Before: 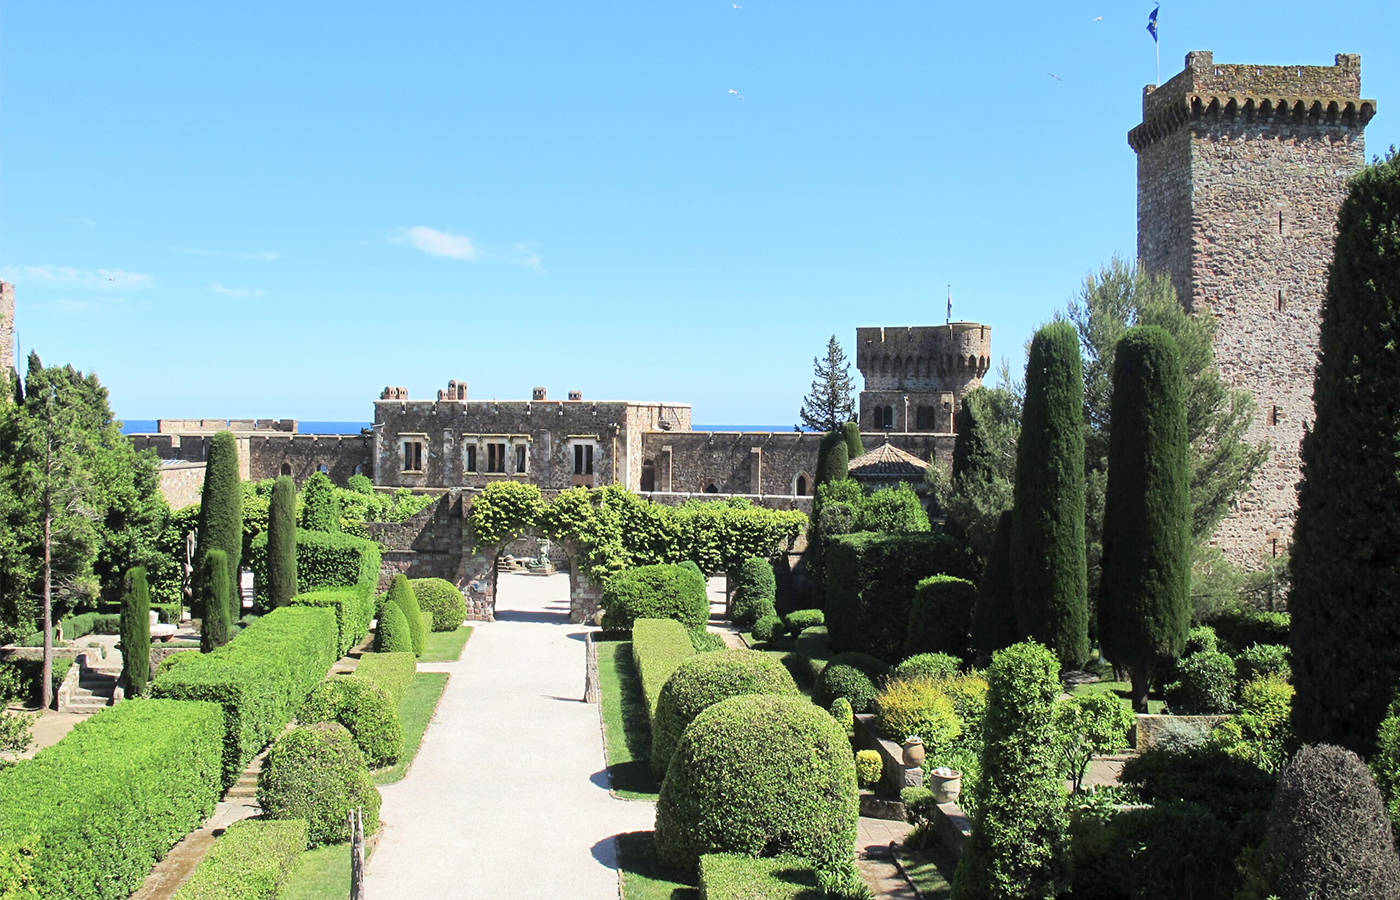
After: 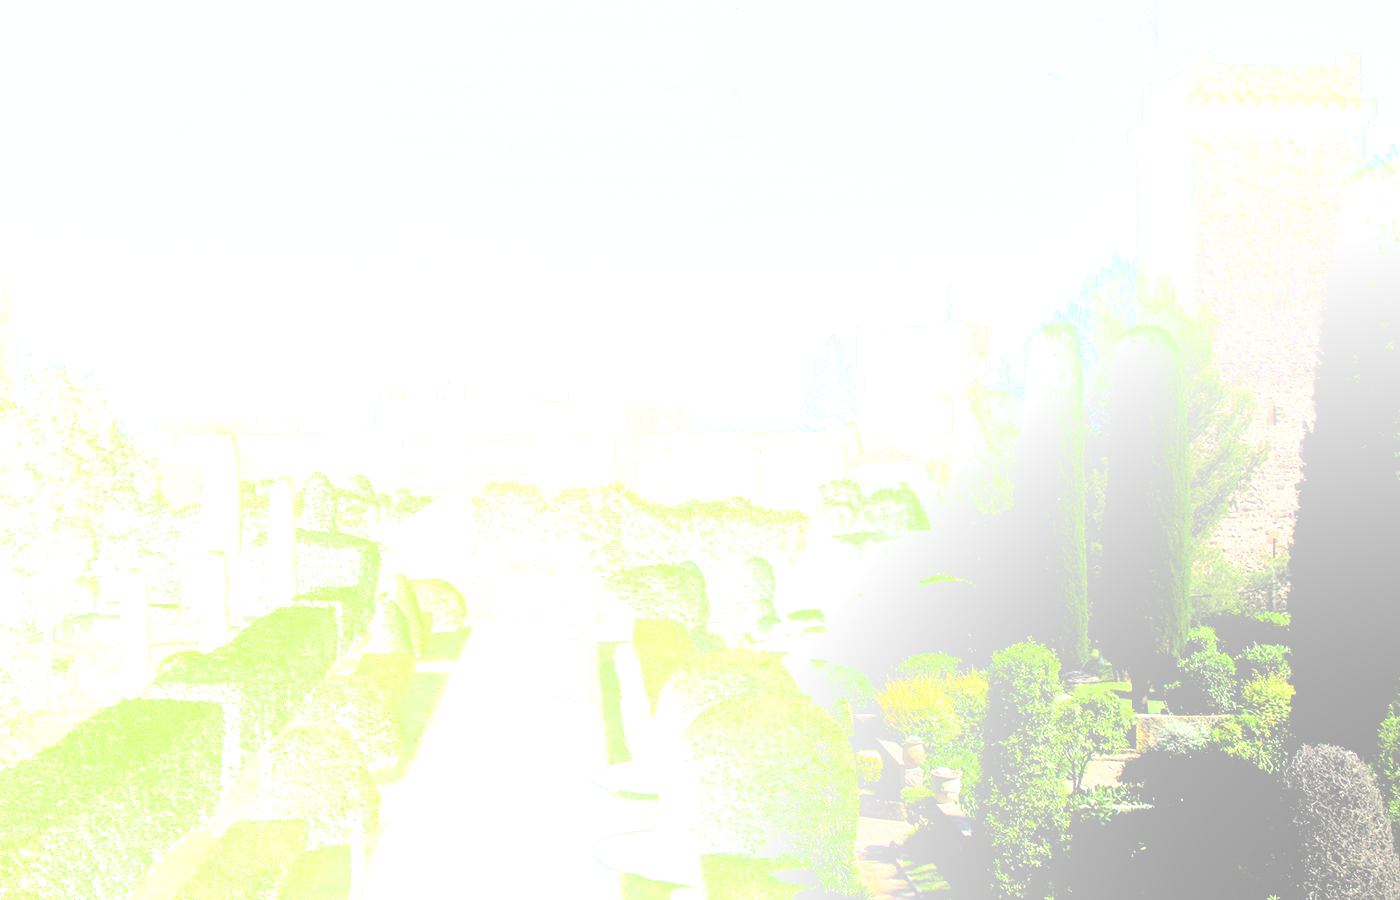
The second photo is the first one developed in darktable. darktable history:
filmic rgb: black relative exposure -8.2 EV, white relative exposure 2.2 EV, threshold 3 EV, hardness 7.11, latitude 85.74%, contrast 1.696, highlights saturation mix -4%, shadows ↔ highlights balance -2.69%, color science v5 (2021), contrast in shadows safe, contrast in highlights safe, enable highlight reconstruction true
contrast equalizer: octaves 7, y [[0.6 ×6], [0.55 ×6], [0 ×6], [0 ×6], [0 ×6]], mix 0.15
bloom: size 85%, threshold 5%, strength 85%
